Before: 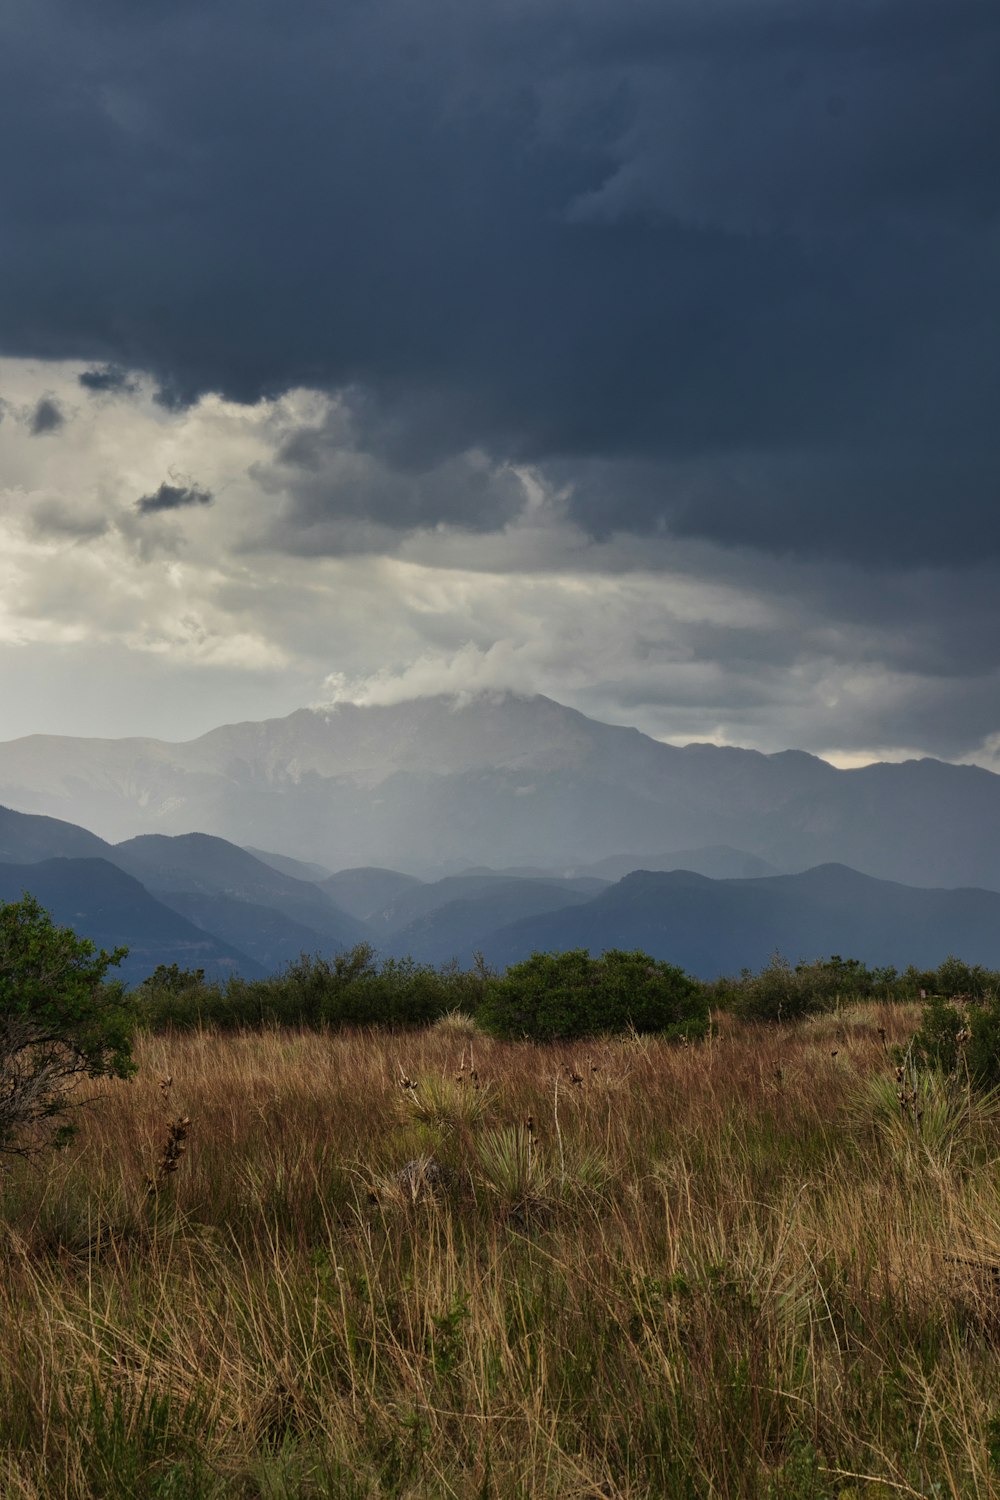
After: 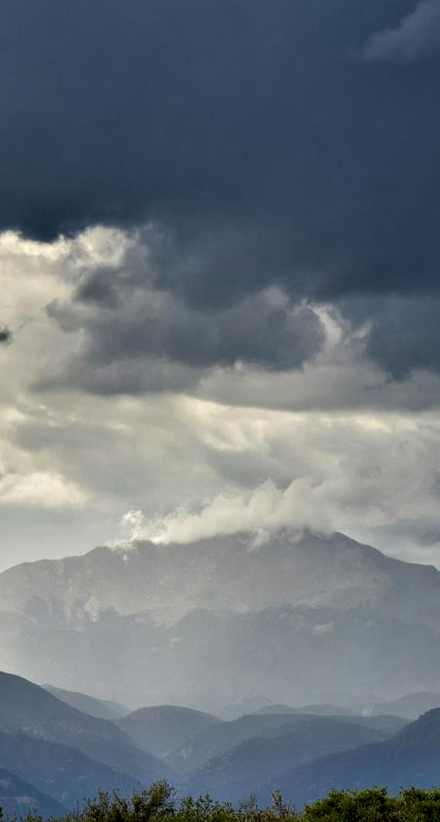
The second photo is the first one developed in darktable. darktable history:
contrast equalizer: octaves 7, y [[0.627 ×6], [0.563 ×6], [0 ×6], [0 ×6], [0 ×6]]
crop: left 20.248%, top 10.86%, right 35.675%, bottom 34.321%
exposure: black level correction 0.002, exposure 0.15 EV, compensate highlight preservation false
